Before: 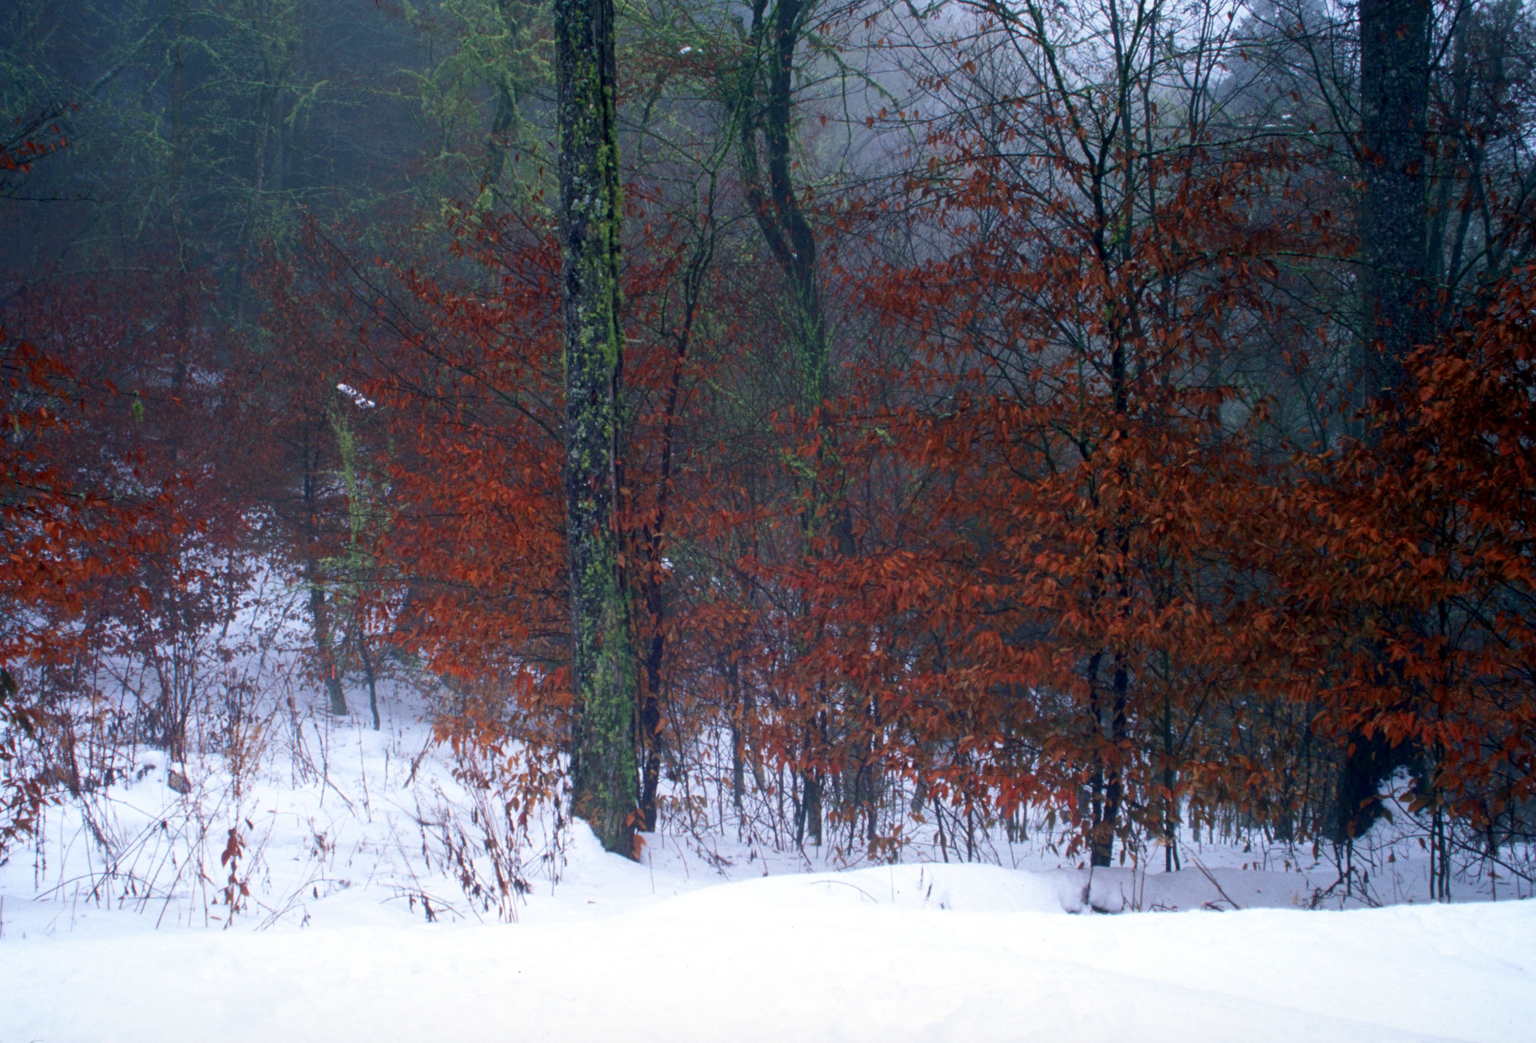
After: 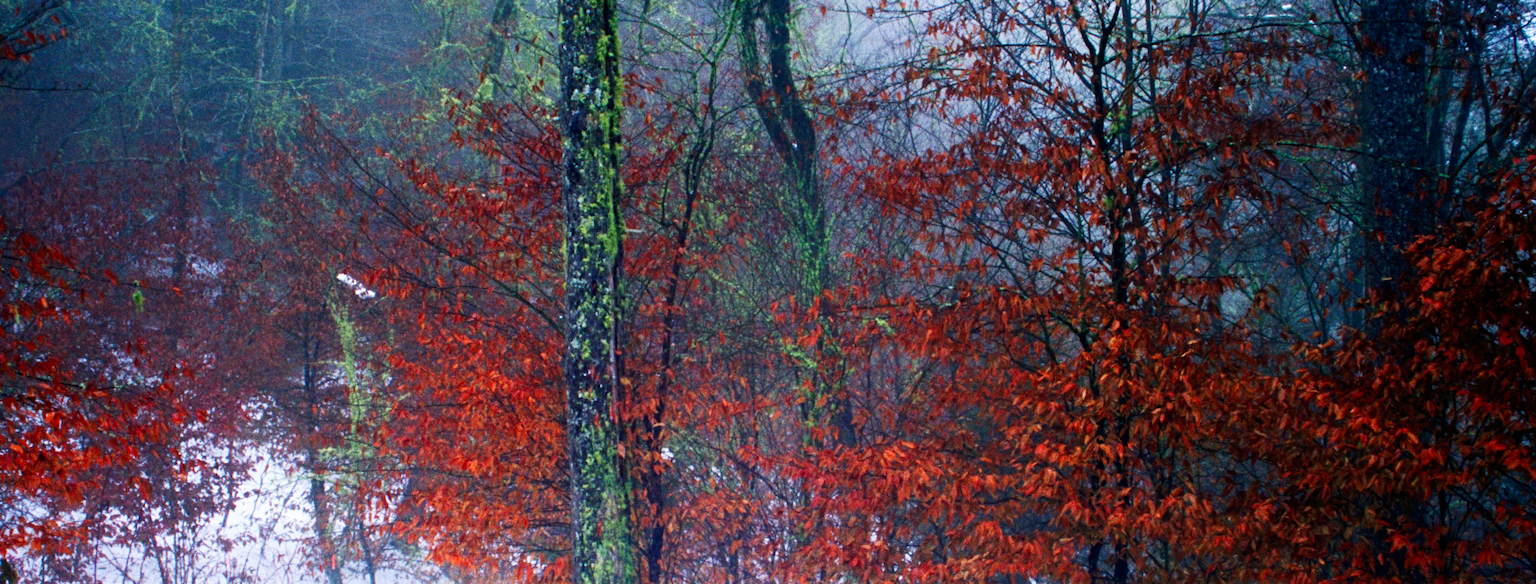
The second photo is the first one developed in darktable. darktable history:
crop and rotate: top 10.605%, bottom 33.274%
base curve: curves: ch0 [(0, 0) (0.007, 0.004) (0.027, 0.03) (0.046, 0.07) (0.207, 0.54) (0.442, 0.872) (0.673, 0.972) (1, 1)], preserve colors none
grain: coarseness 0.09 ISO, strength 40%
